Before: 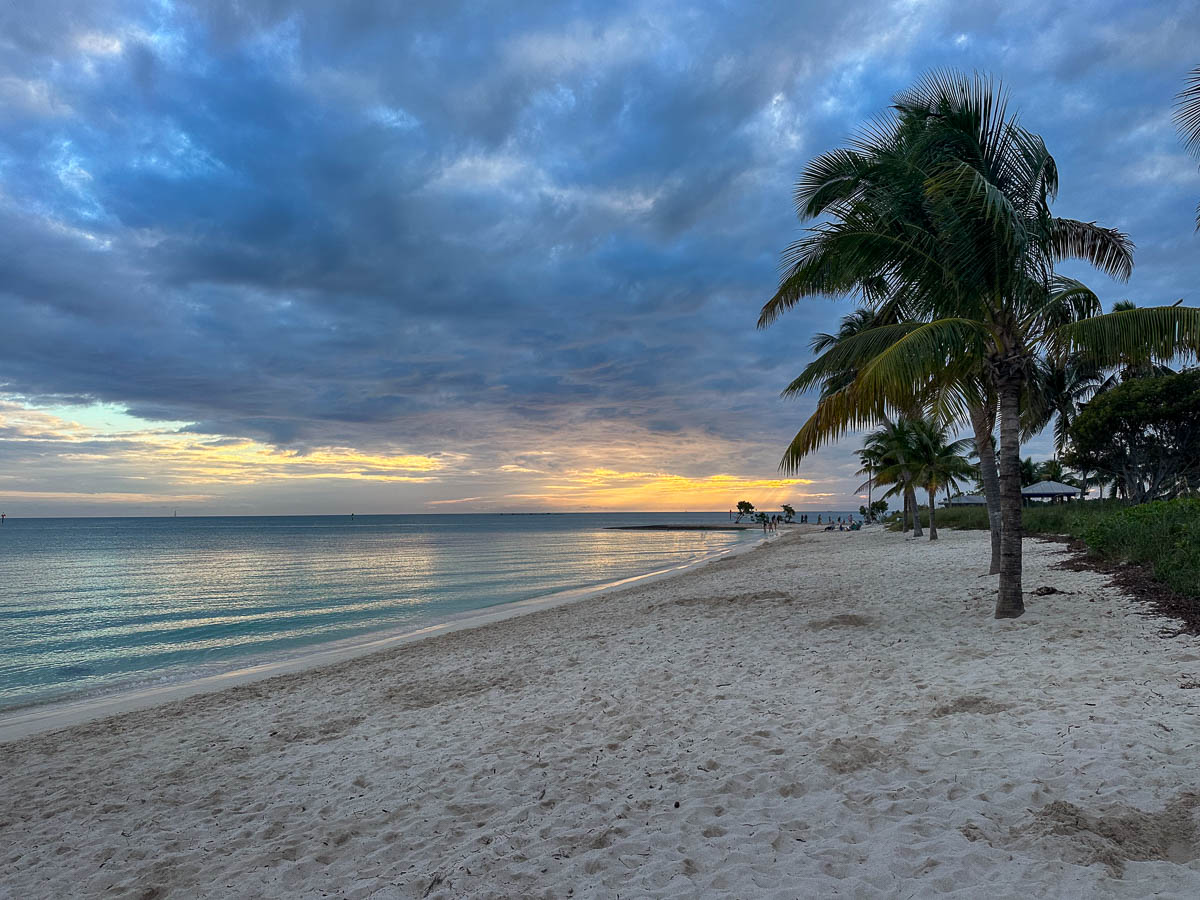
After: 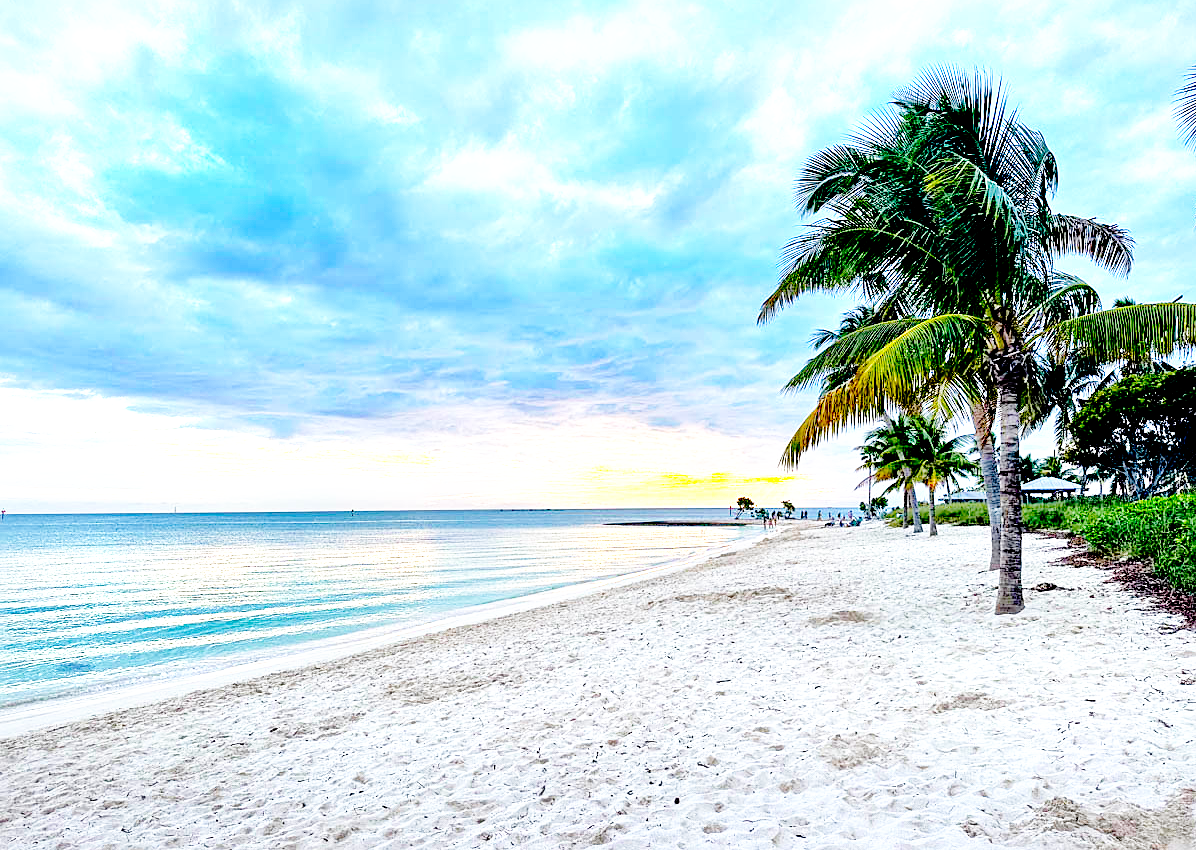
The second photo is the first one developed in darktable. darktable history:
sharpen: radius 2.529, amount 0.323
crop: top 0.448%, right 0.264%, bottom 5.045%
exposure: black level correction 0.009, exposure 1.425 EV, compensate highlight preservation false
tone equalizer: -7 EV 0.15 EV, -6 EV 0.6 EV, -5 EV 1.15 EV, -4 EV 1.33 EV, -3 EV 1.15 EV, -2 EV 0.6 EV, -1 EV 0.15 EV, mask exposure compensation -0.5 EV
color balance: lift [1, 1.001, 0.999, 1.001], gamma [1, 1.004, 1.007, 0.993], gain [1, 0.991, 0.987, 1.013], contrast 10%, output saturation 120%
base curve: curves: ch0 [(0, 0) (0.008, 0.007) (0.022, 0.029) (0.048, 0.089) (0.092, 0.197) (0.191, 0.399) (0.275, 0.534) (0.357, 0.65) (0.477, 0.78) (0.542, 0.833) (0.799, 0.973) (1, 1)], preserve colors none
